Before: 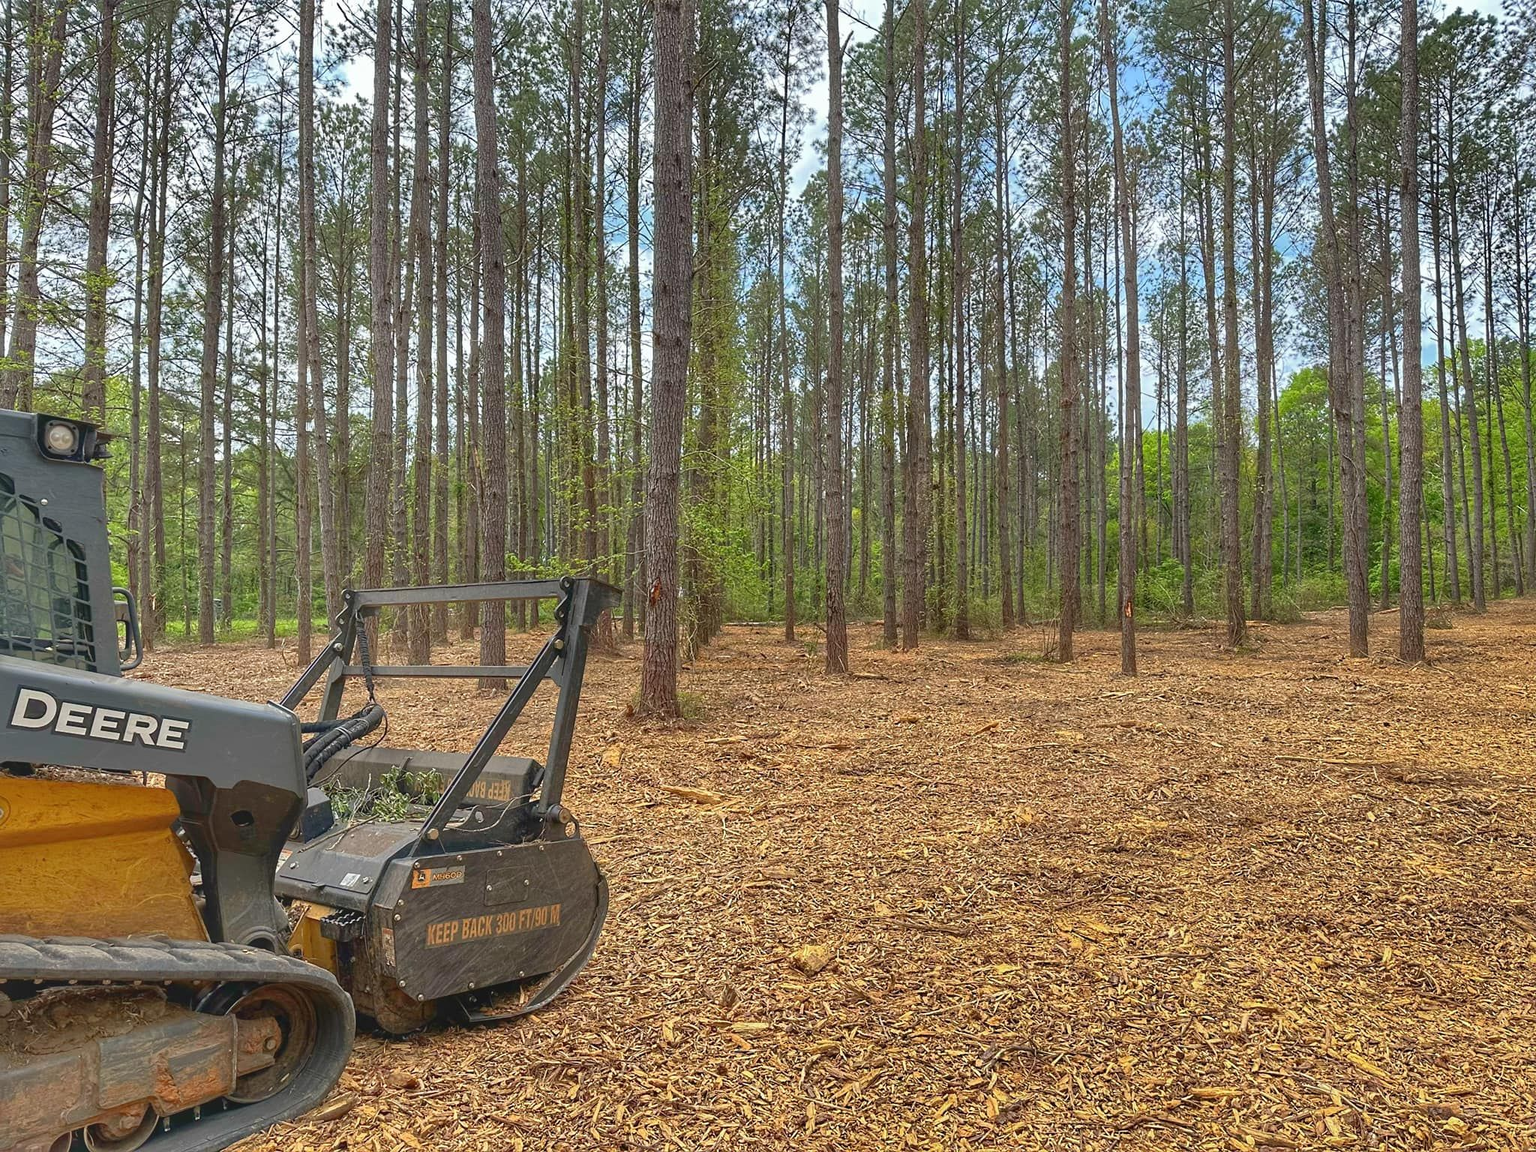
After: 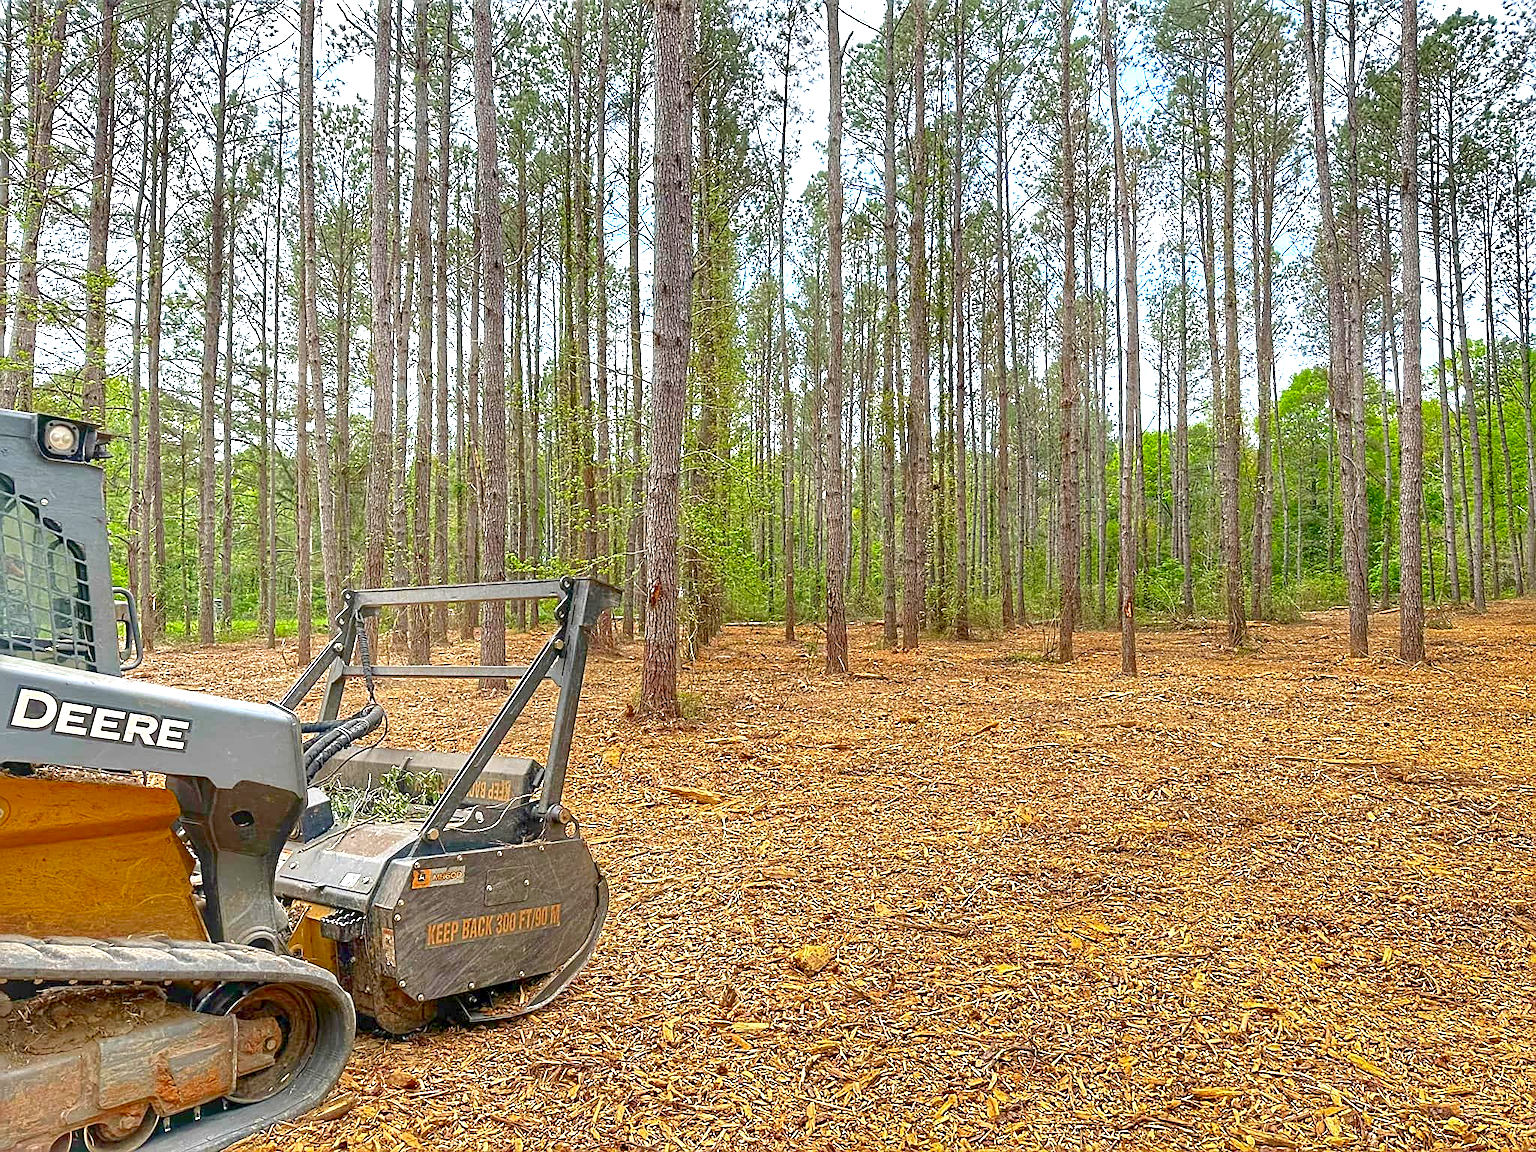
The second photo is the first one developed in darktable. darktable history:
exposure: black level correction 0.009, exposure 1.414 EV, compensate exposure bias true, compensate highlight preservation false
color zones: curves: ch0 [(0.27, 0.396) (0.563, 0.504) (0.75, 0.5) (0.787, 0.307)], mix 33.09%
sharpen: on, module defaults
